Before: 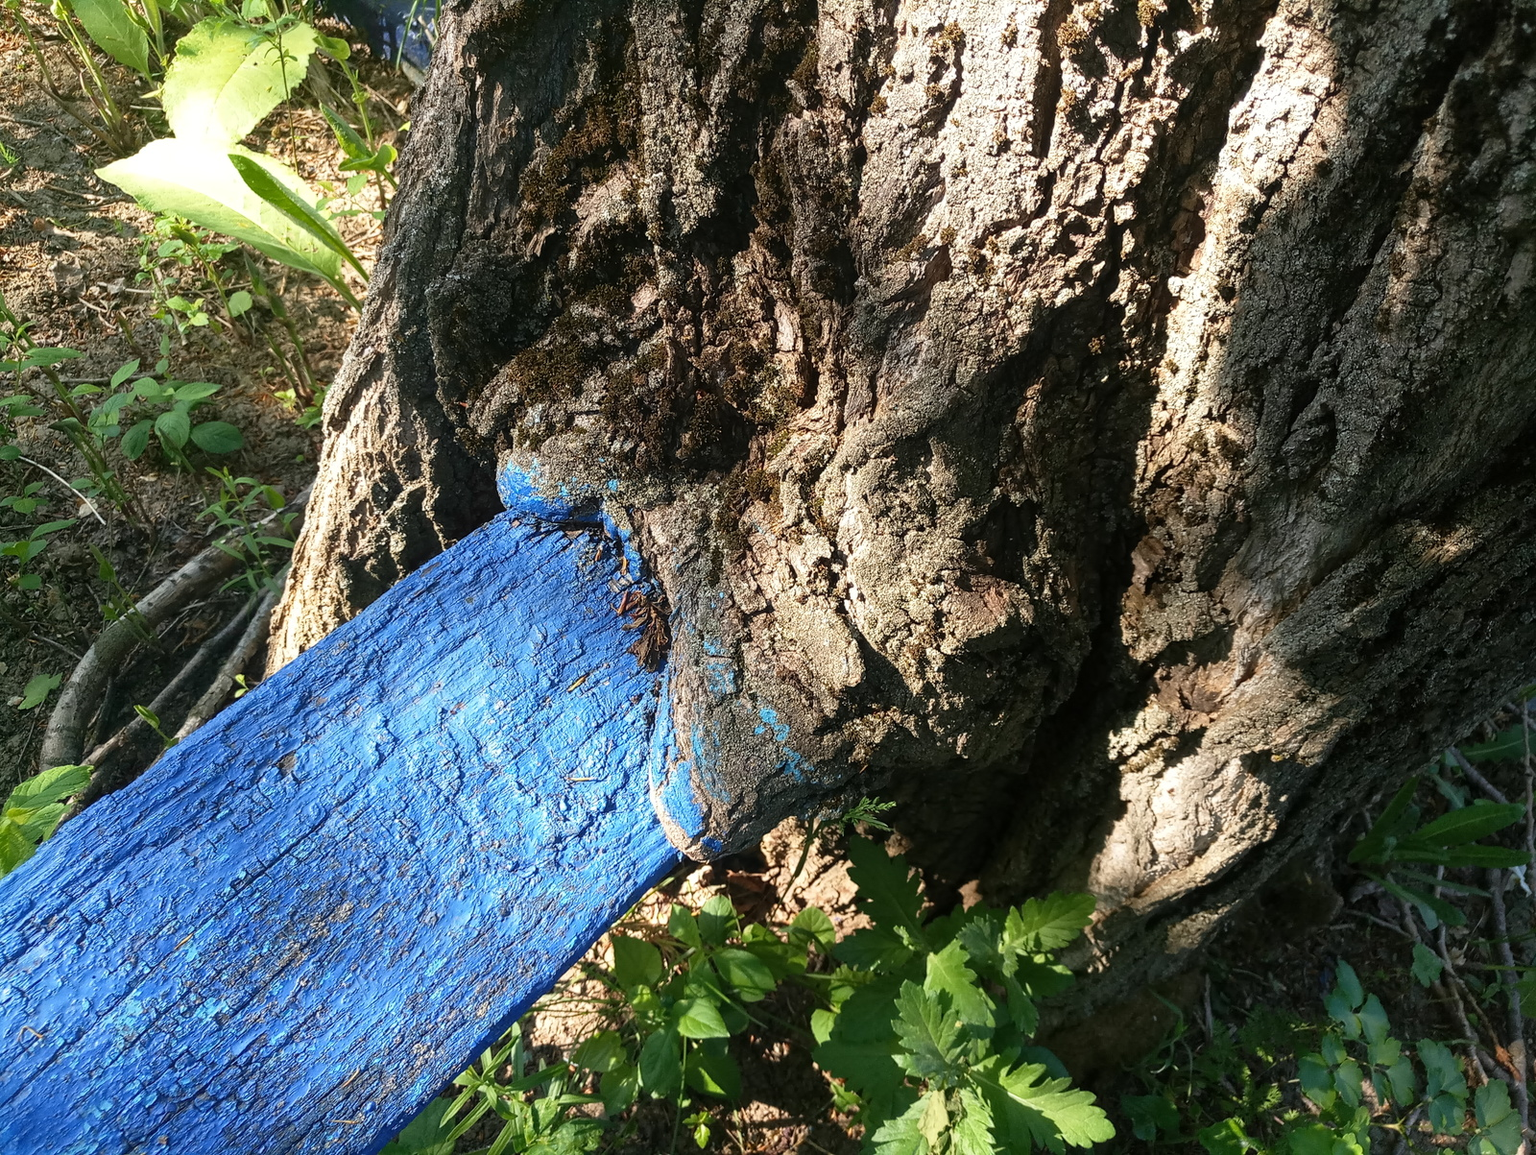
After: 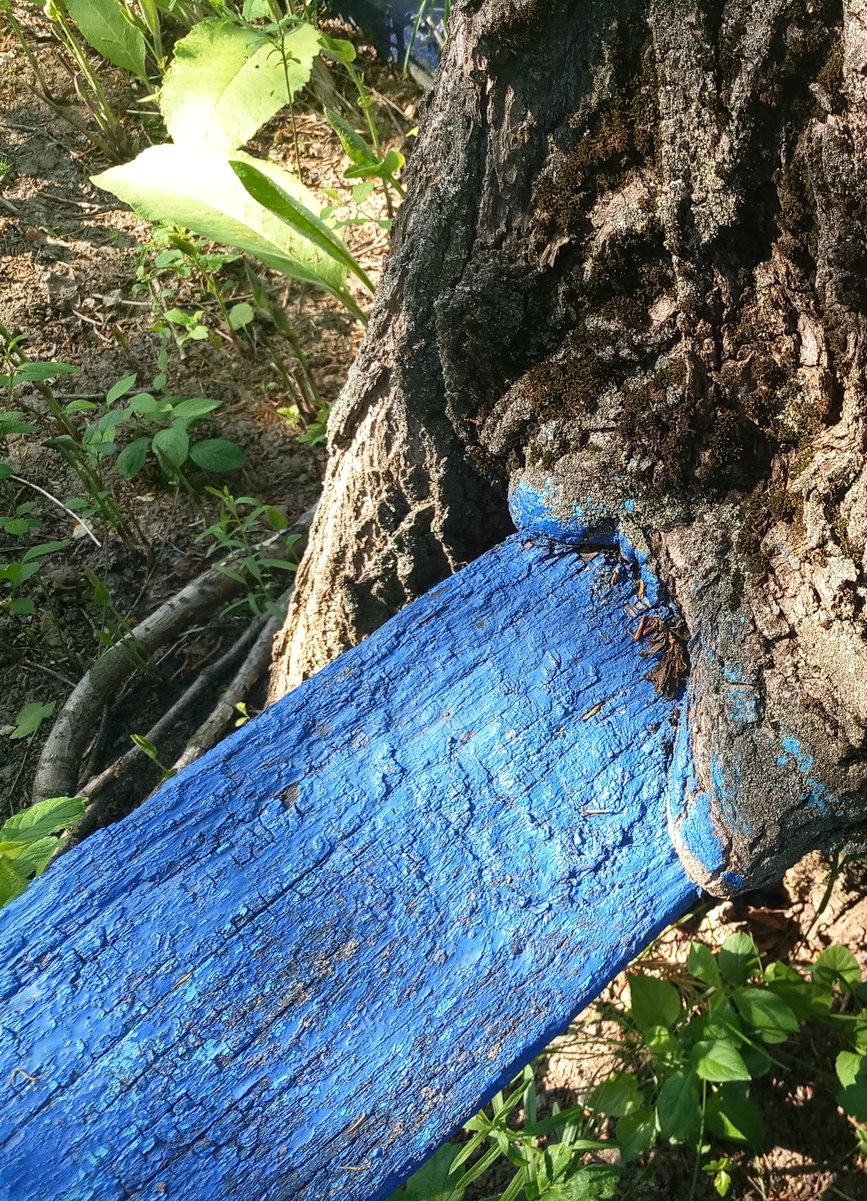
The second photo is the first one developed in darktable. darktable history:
crop: left 0.618%, right 45.133%, bottom 0.085%
